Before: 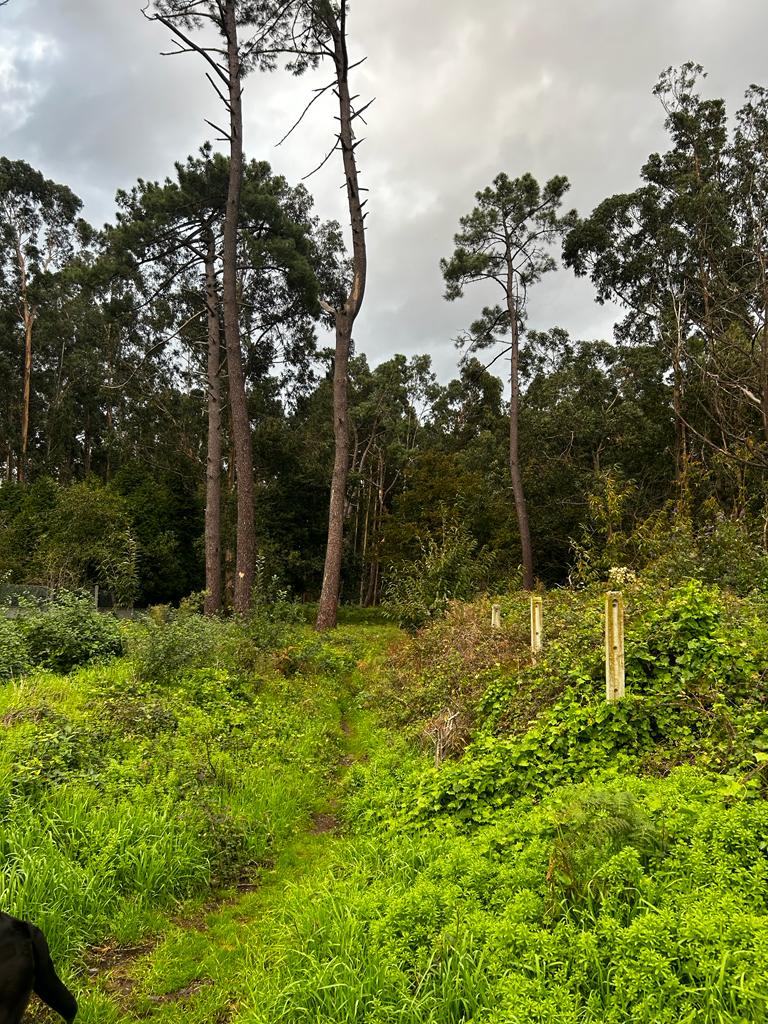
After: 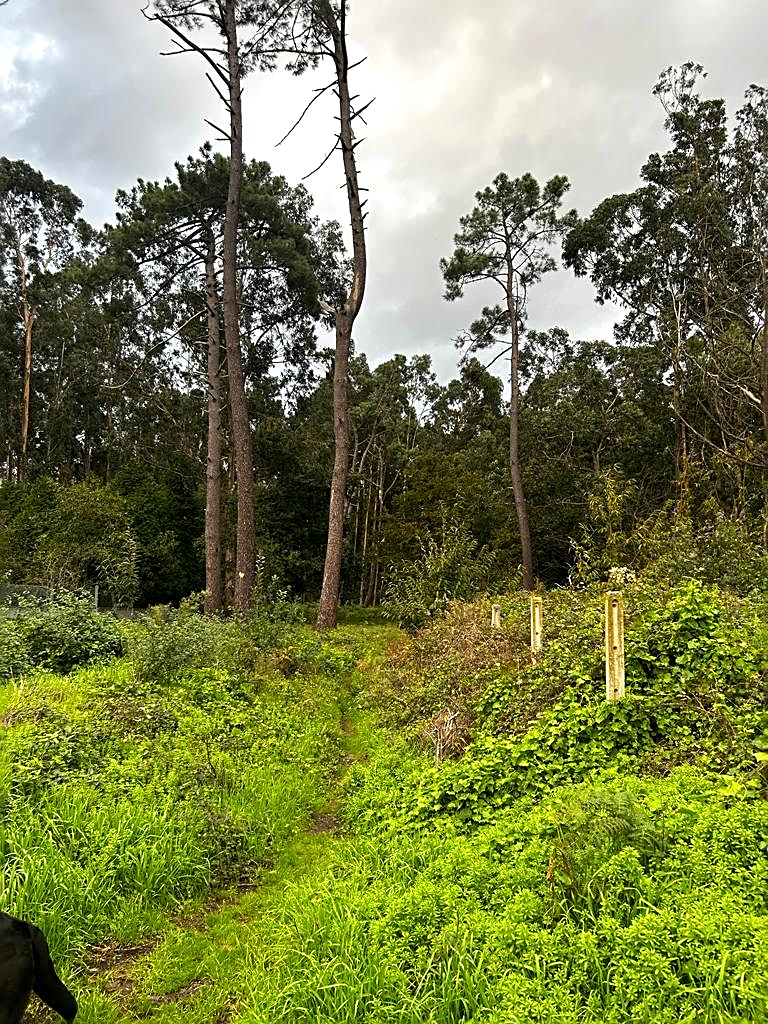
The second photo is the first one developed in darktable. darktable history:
sharpen: on, module defaults
exposure: exposure 0.248 EV, compensate highlight preservation false
